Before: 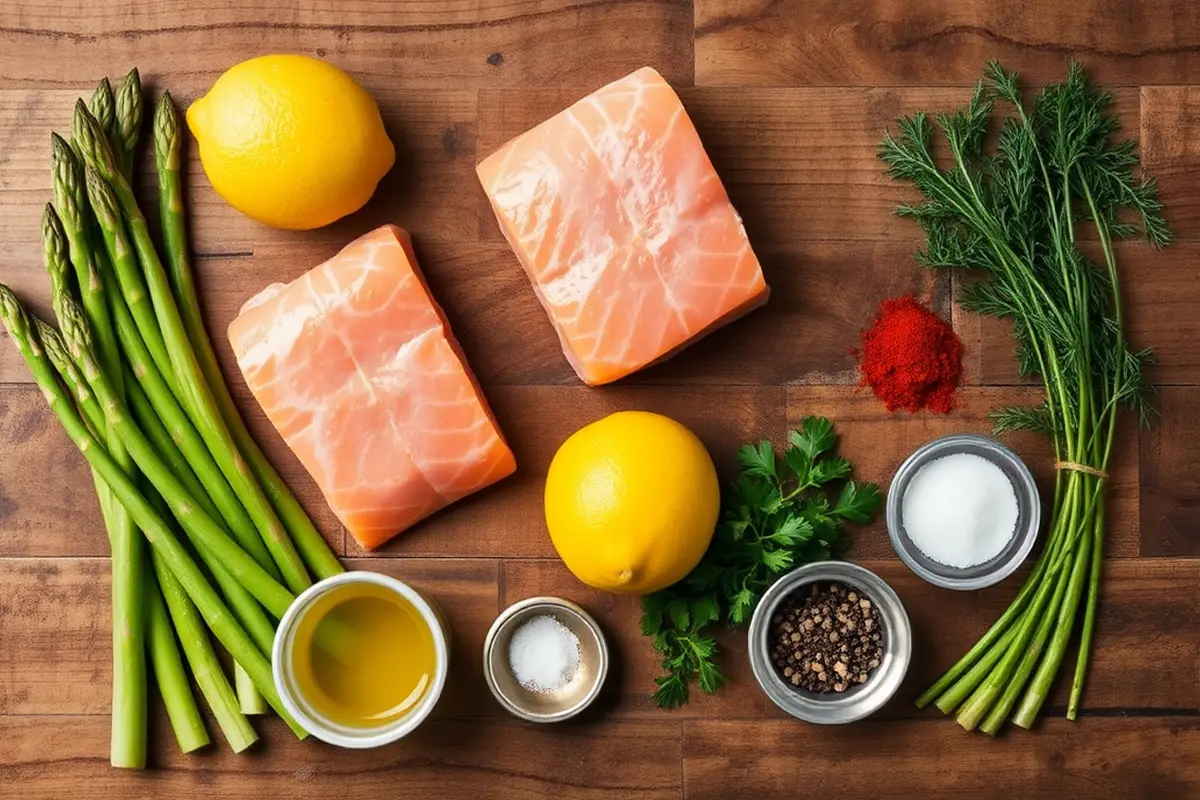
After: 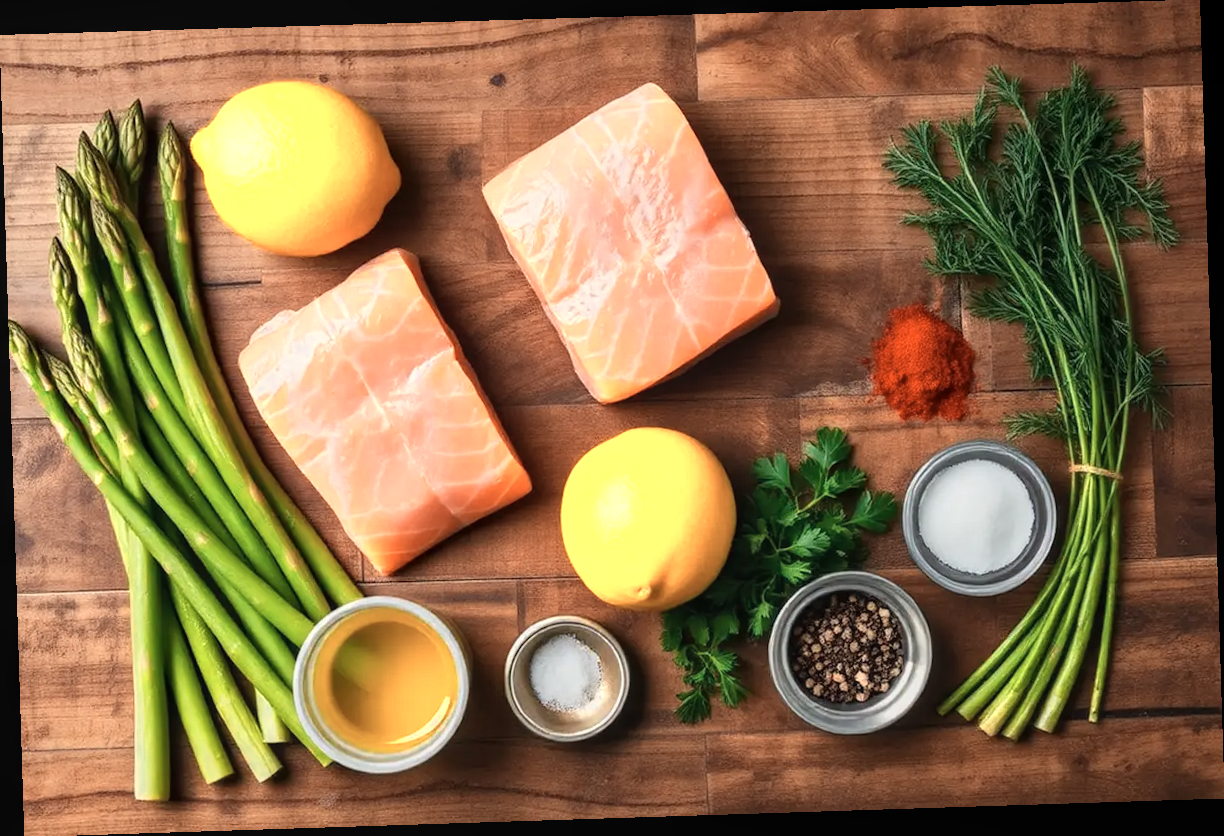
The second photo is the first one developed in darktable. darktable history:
color zones: curves: ch0 [(0.018, 0.548) (0.224, 0.64) (0.425, 0.447) (0.675, 0.575) (0.732, 0.579)]; ch1 [(0.066, 0.487) (0.25, 0.5) (0.404, 0.43) (0.75, 0.421) (0.956, 0.421)]; ch2 [(0.044, 0.561) (0.215, 0.465) (0.399, 0.544) (0.465, 0.548) (0.614, 0.447) (0.724, 0.43) (0.882, 0.623) (0.956, 0.632)]
local contrast: detail 110%
rotate and perspective: rotation -1.77°, lens shift (horizontal) 0.004, automatic cropping off
exposure: black level correction 0, compensate exposure bias true, compensate highlight preservation false
